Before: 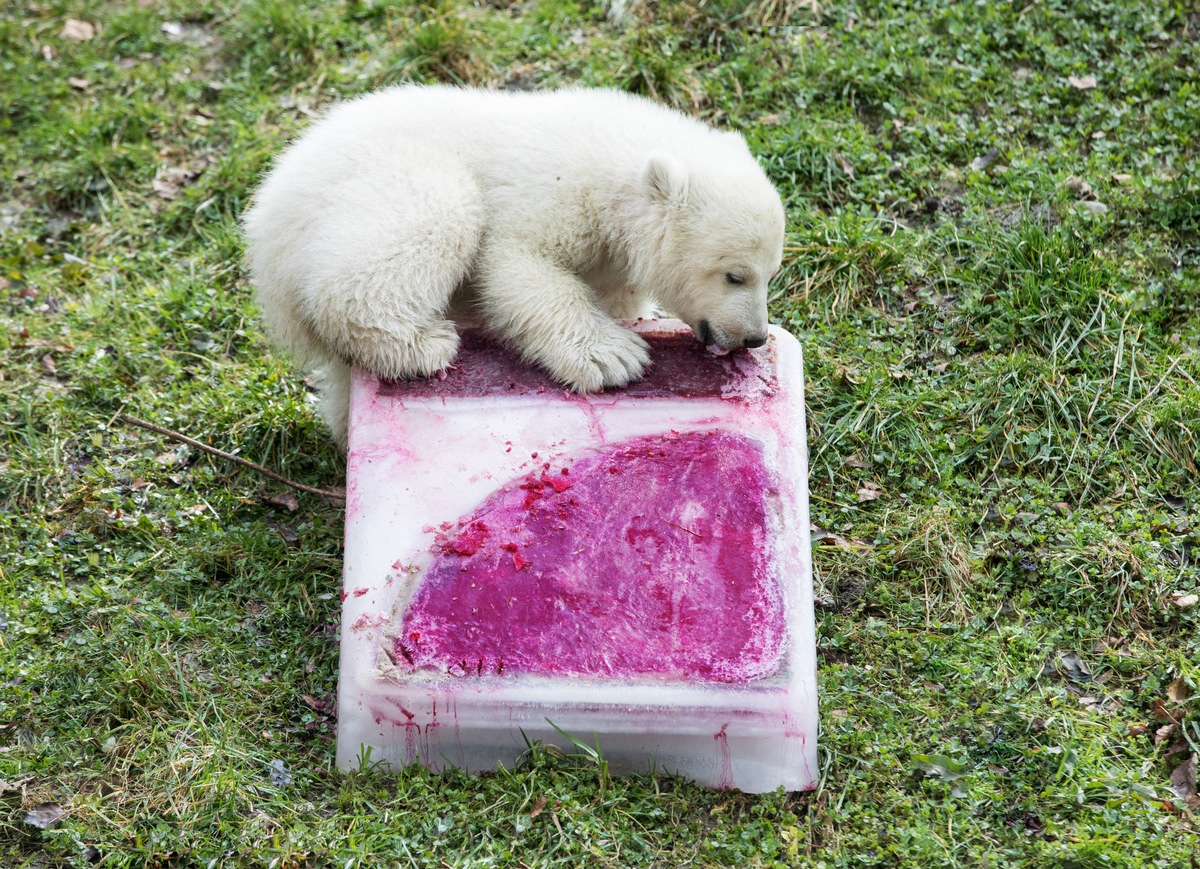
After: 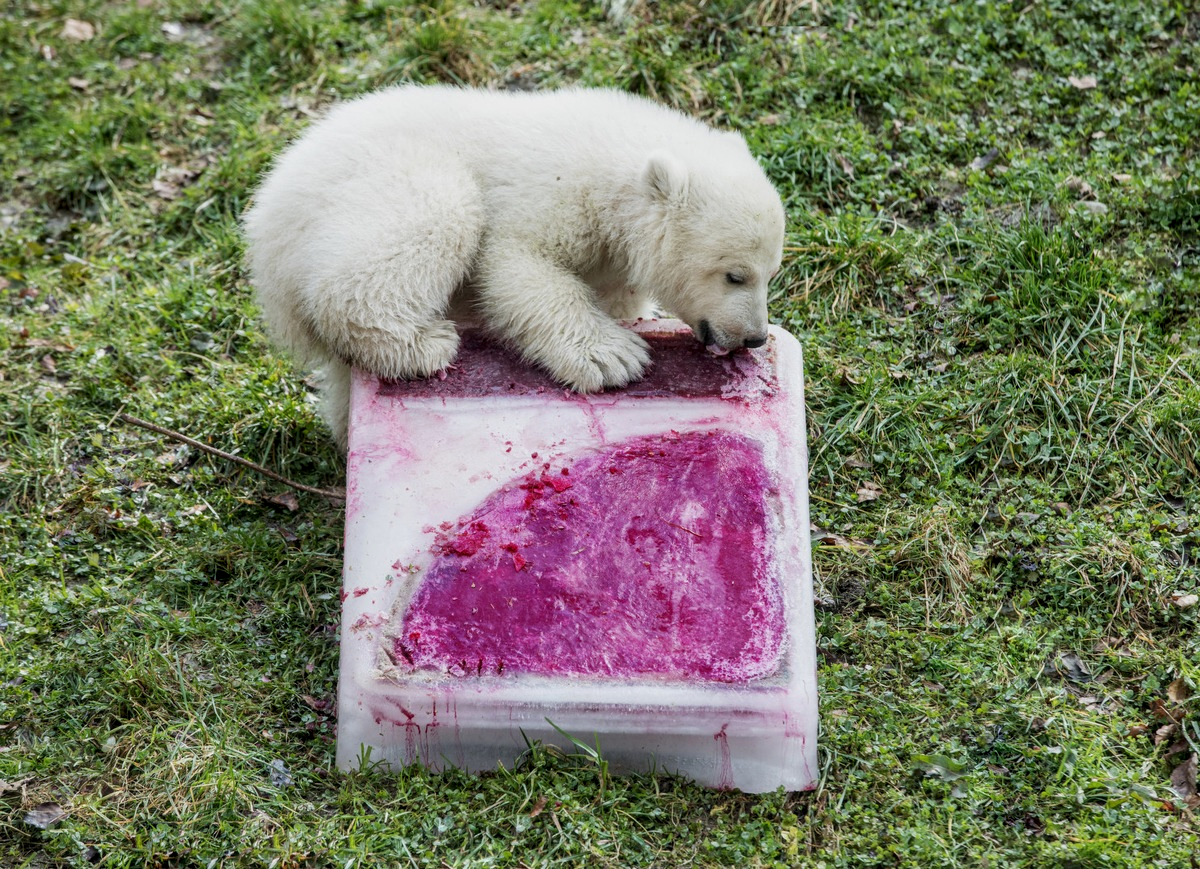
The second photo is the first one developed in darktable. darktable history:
exposure: exposure -0.315 EV, compensate exposure bias true, compensate highlight preservation false
local contrast: on, module defaults
